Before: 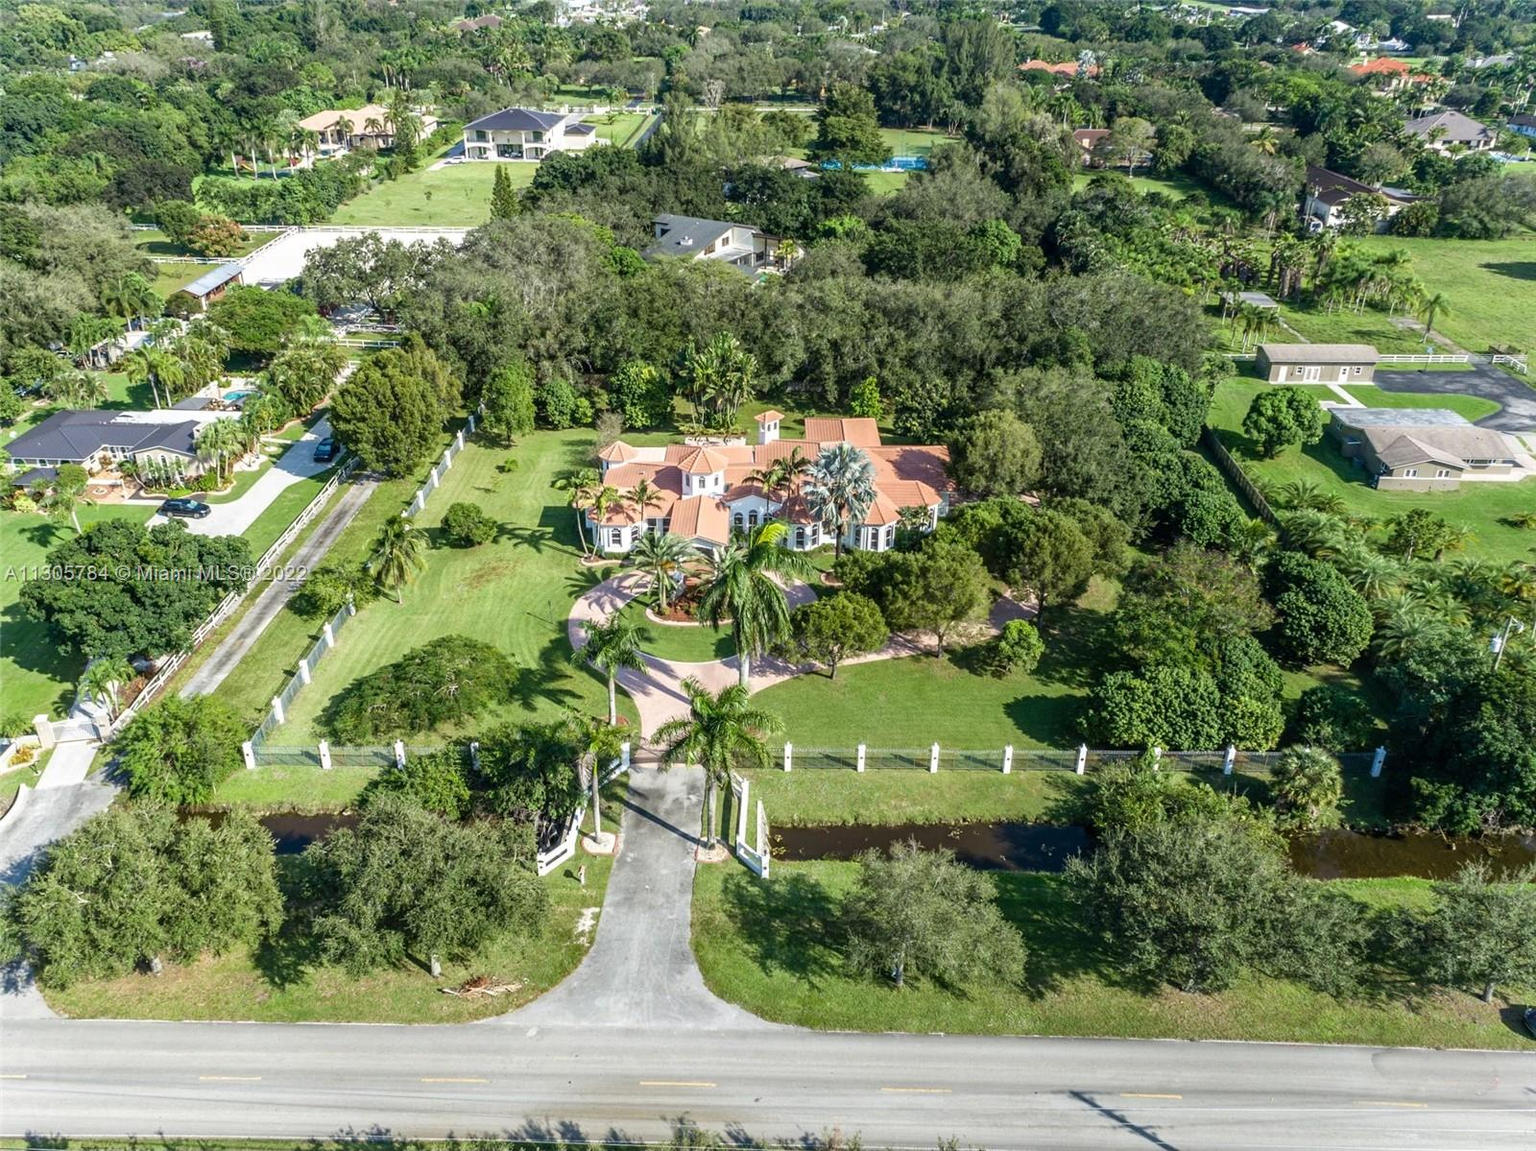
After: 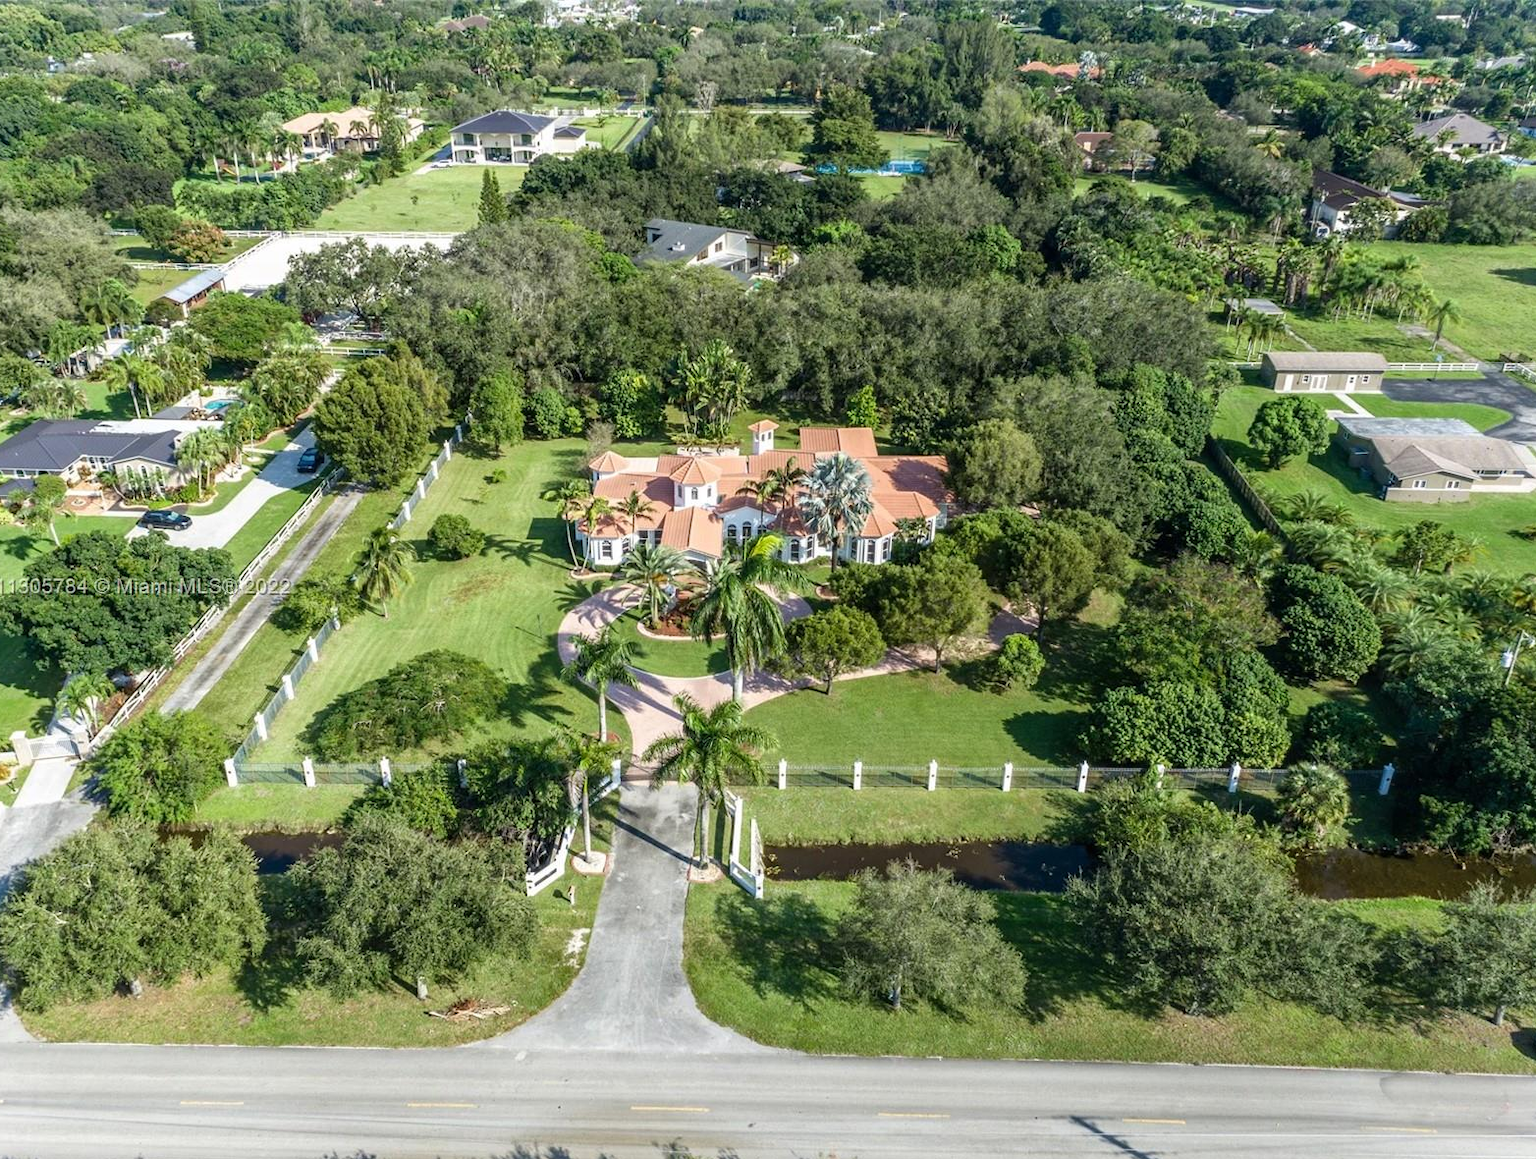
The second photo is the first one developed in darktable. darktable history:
crop and rotate: left 1.533%, right 0.676%, bottom 1.453%
